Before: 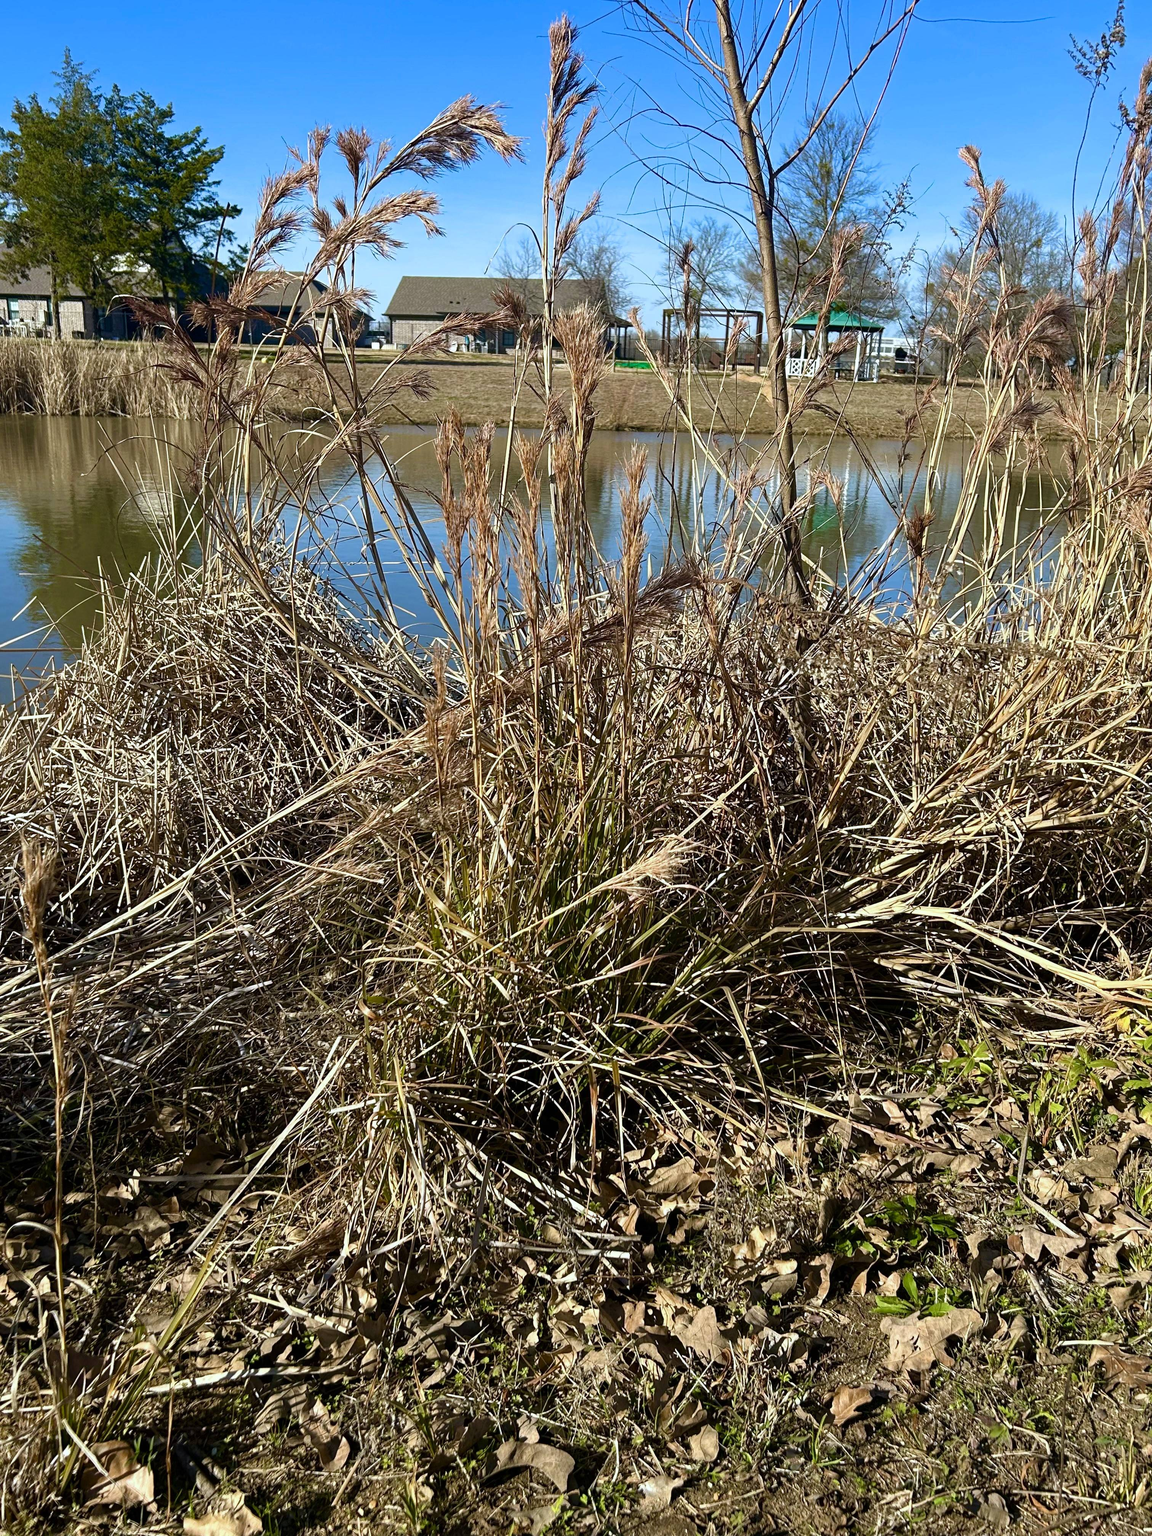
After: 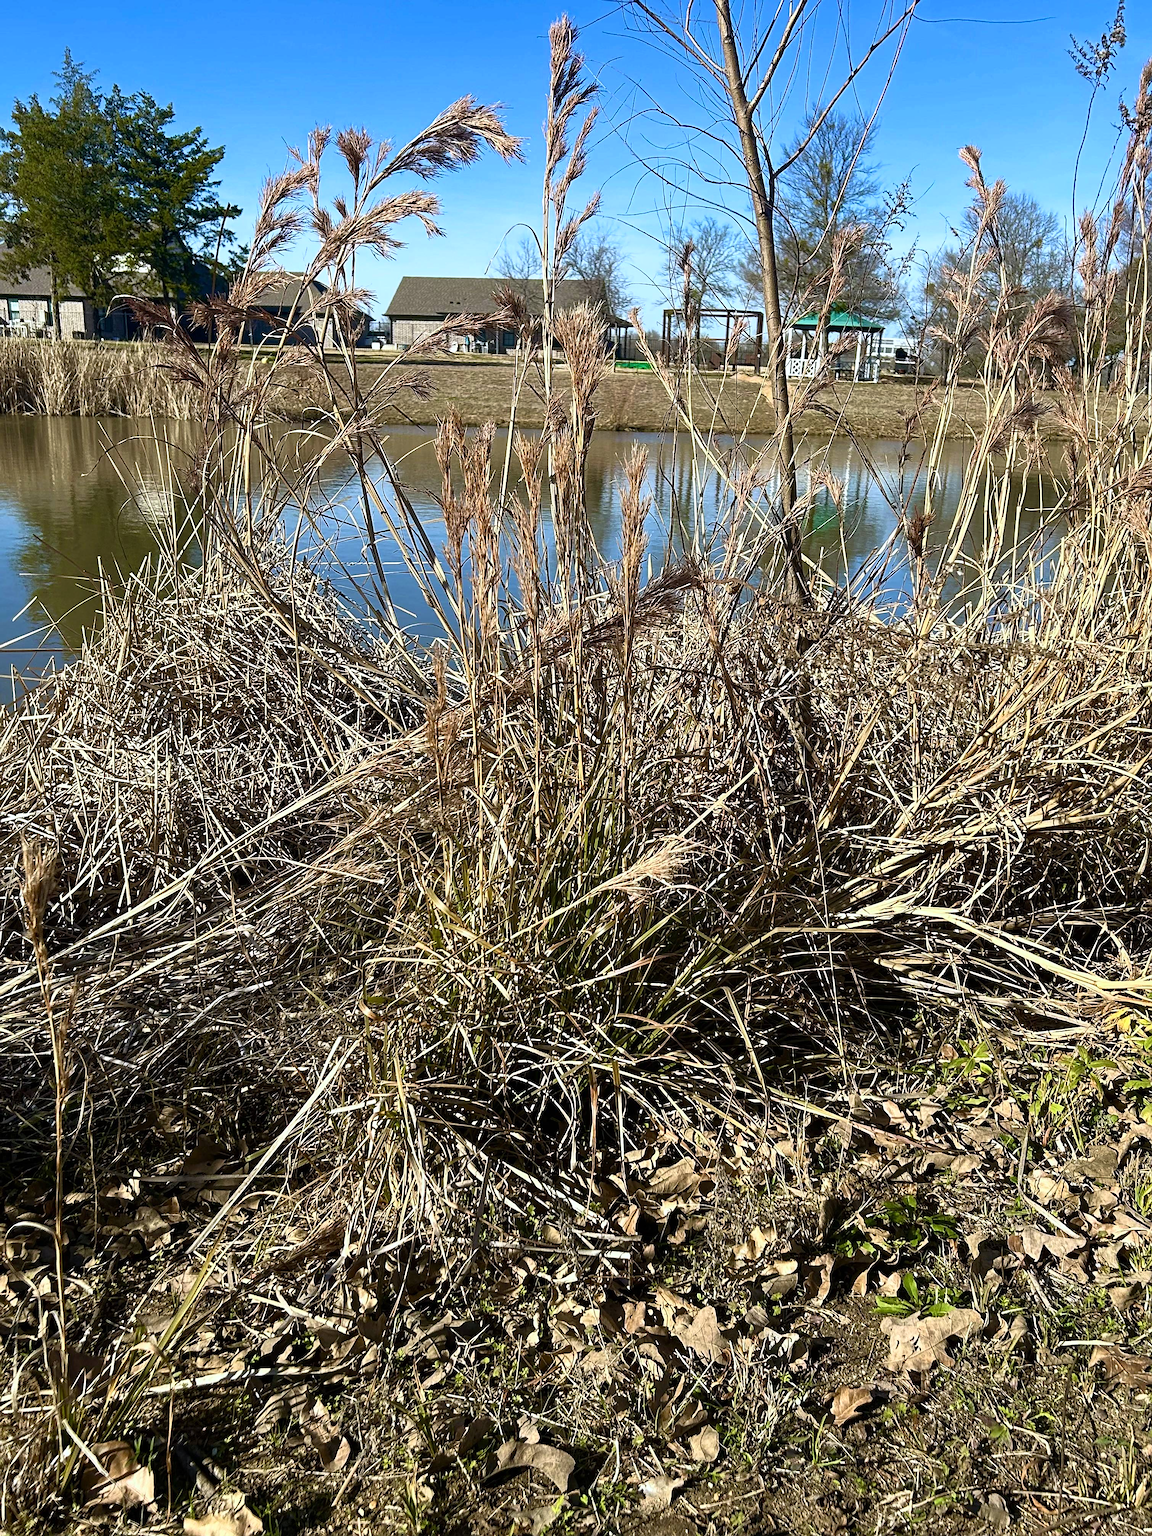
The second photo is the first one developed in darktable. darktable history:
base curve: curves: ch0 [(0, 0) (0.257, 0.25) (0.482, 0.586) (0.757, 0.871) (1, 1)]
sharpen: on, module defaults
